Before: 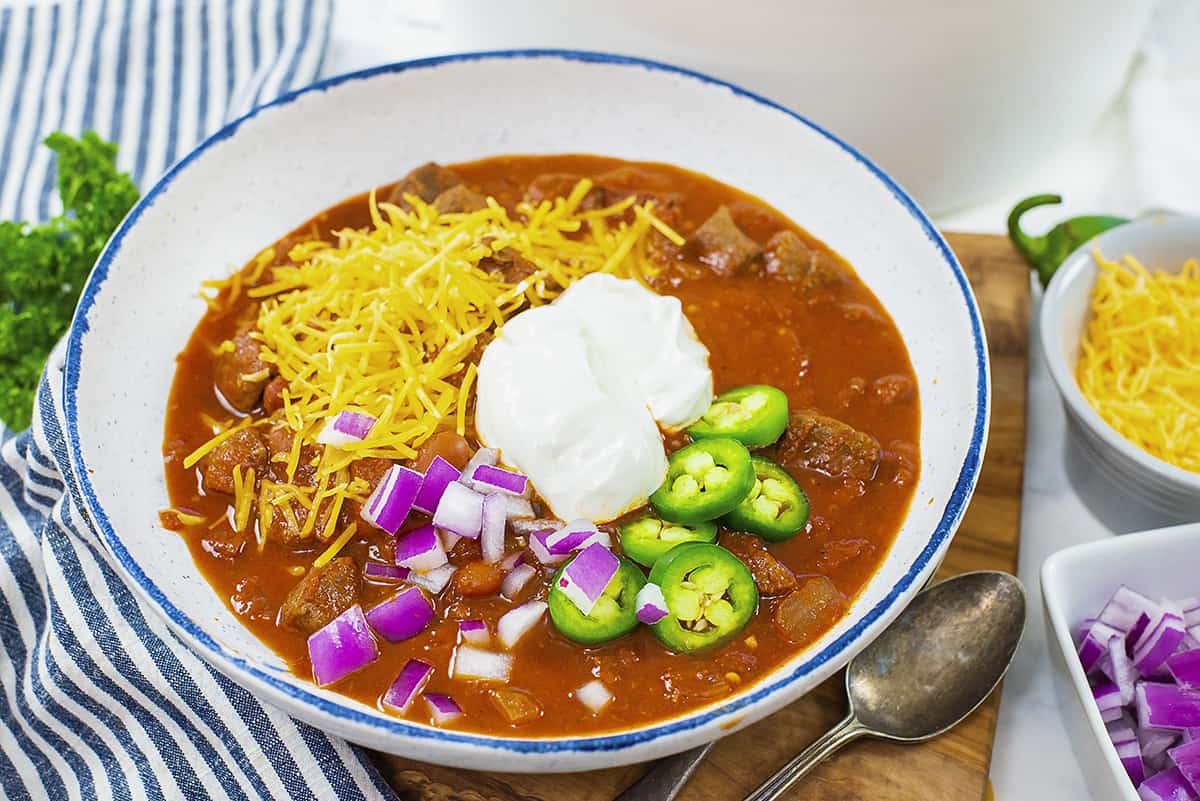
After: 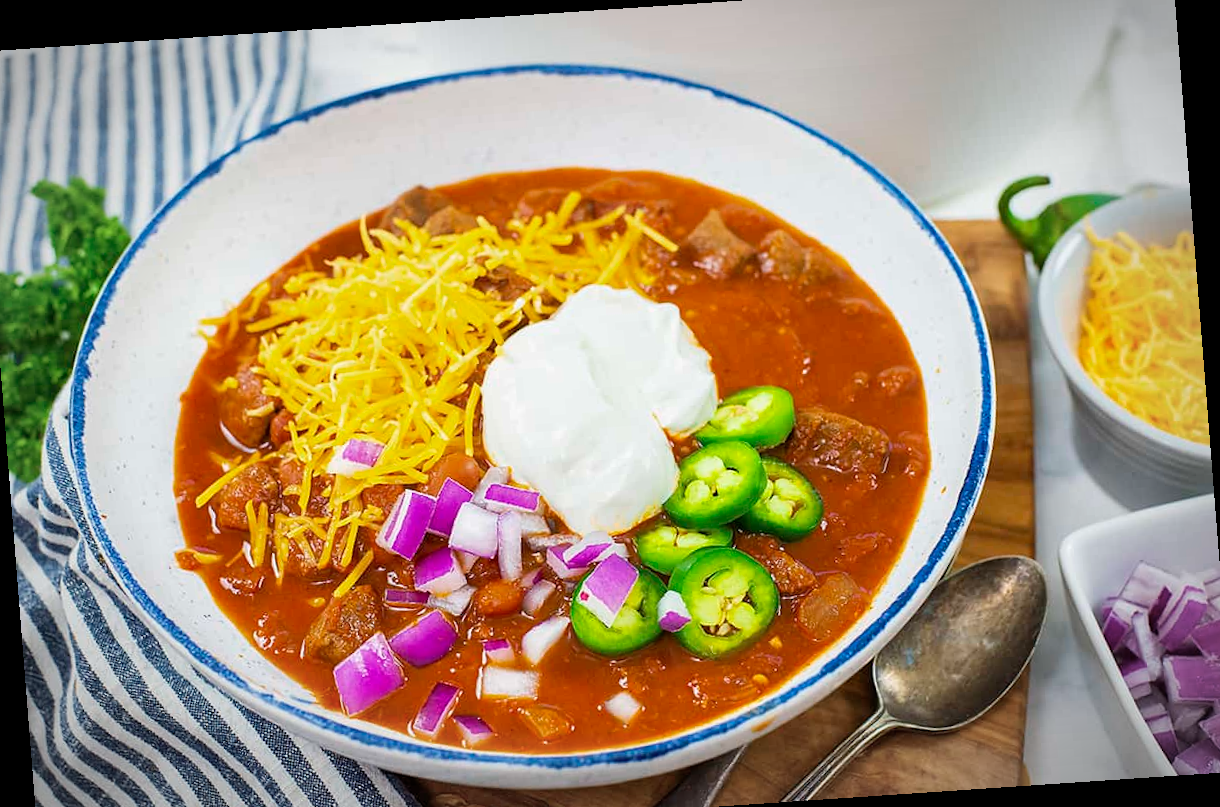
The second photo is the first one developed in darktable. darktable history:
crop: left 1.964%, top 3.251%, right 1.122%, bottom 4.933%
rotate and perspective: rotation -4.2°, shear 0.006, automatic cropping off
vignetting: automatic ratio true
